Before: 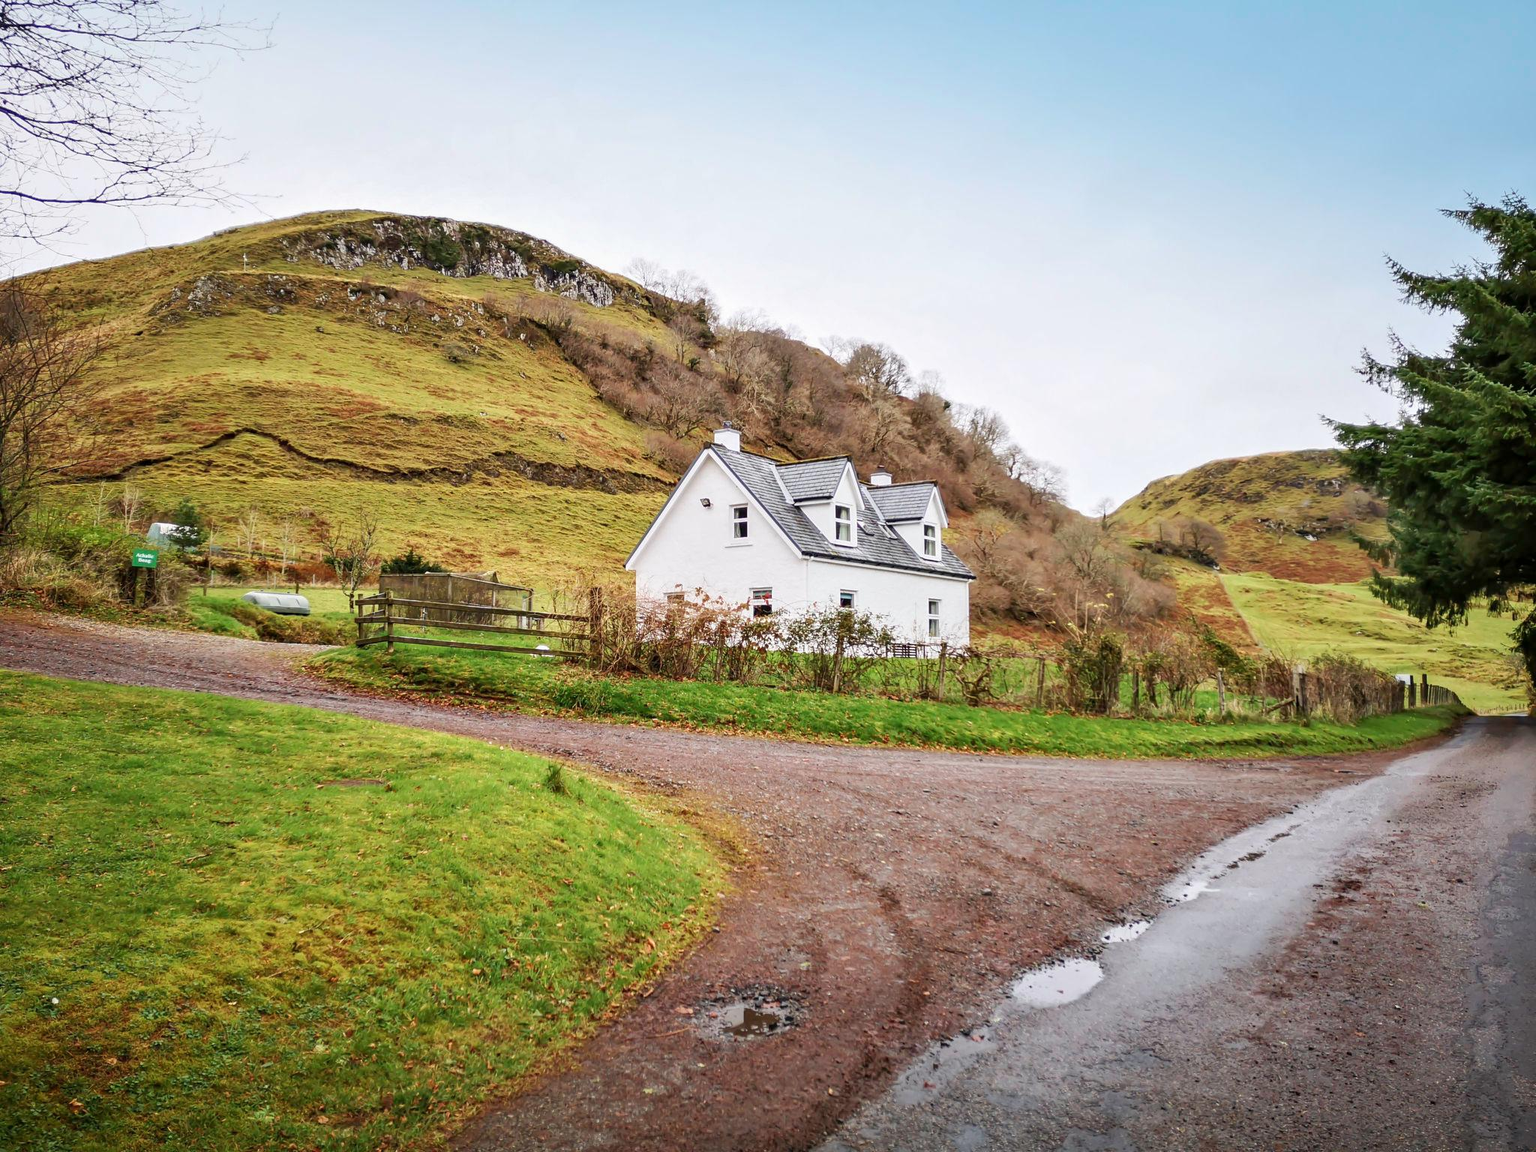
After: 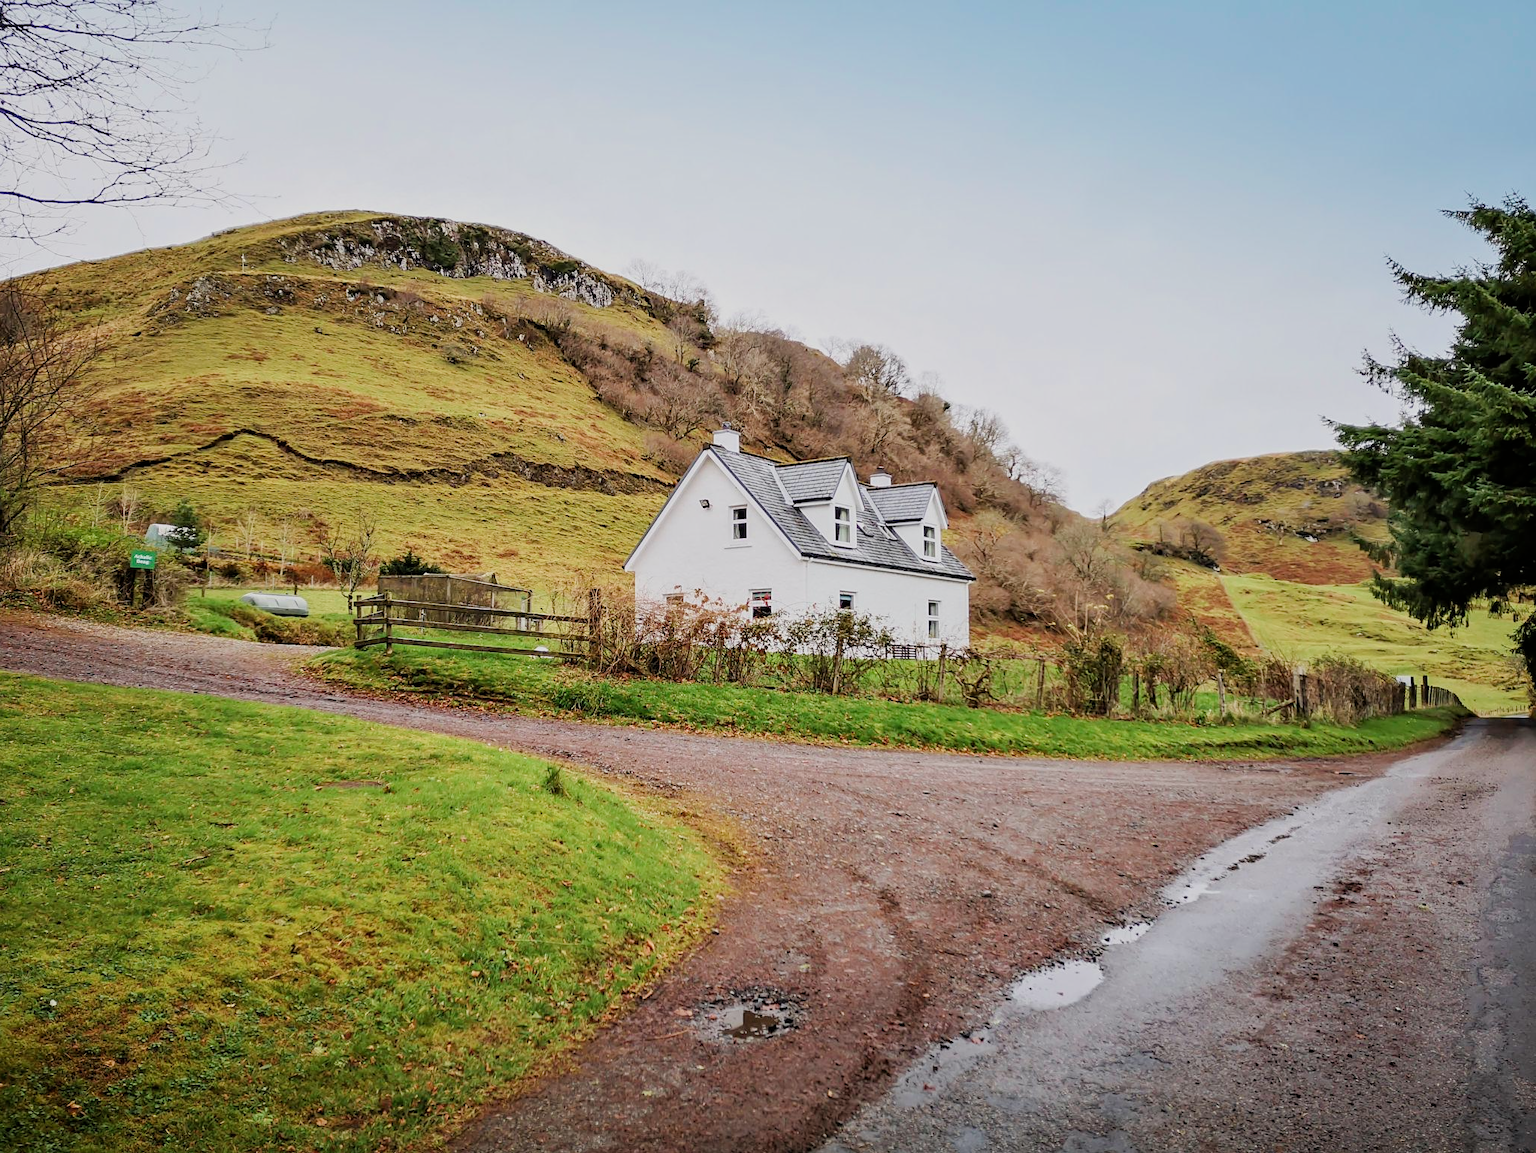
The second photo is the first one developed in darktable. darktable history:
sharpen: amount 0.216
filmic rgb: black relative exposure -7.97 EV, white relative exposure 4.05 EV, hardness 4.14
crop: left 0.166%
